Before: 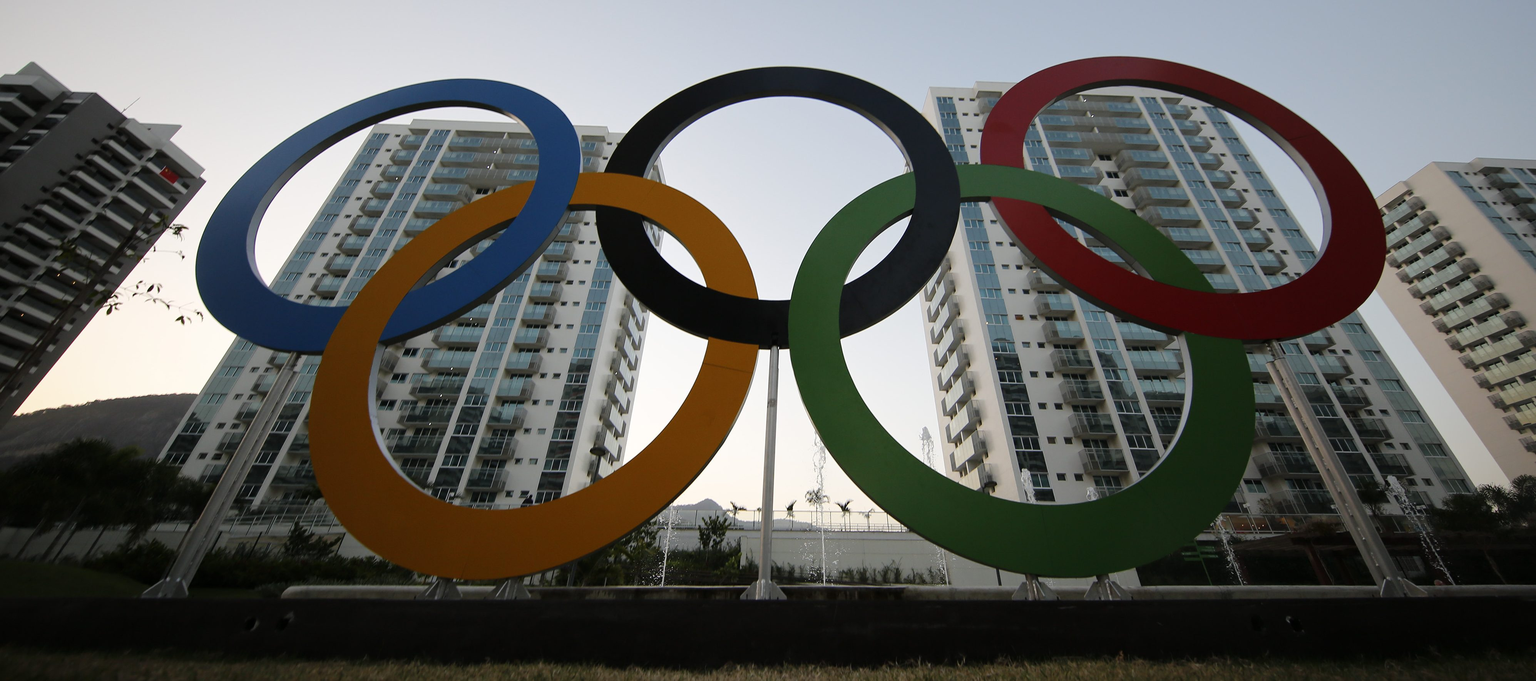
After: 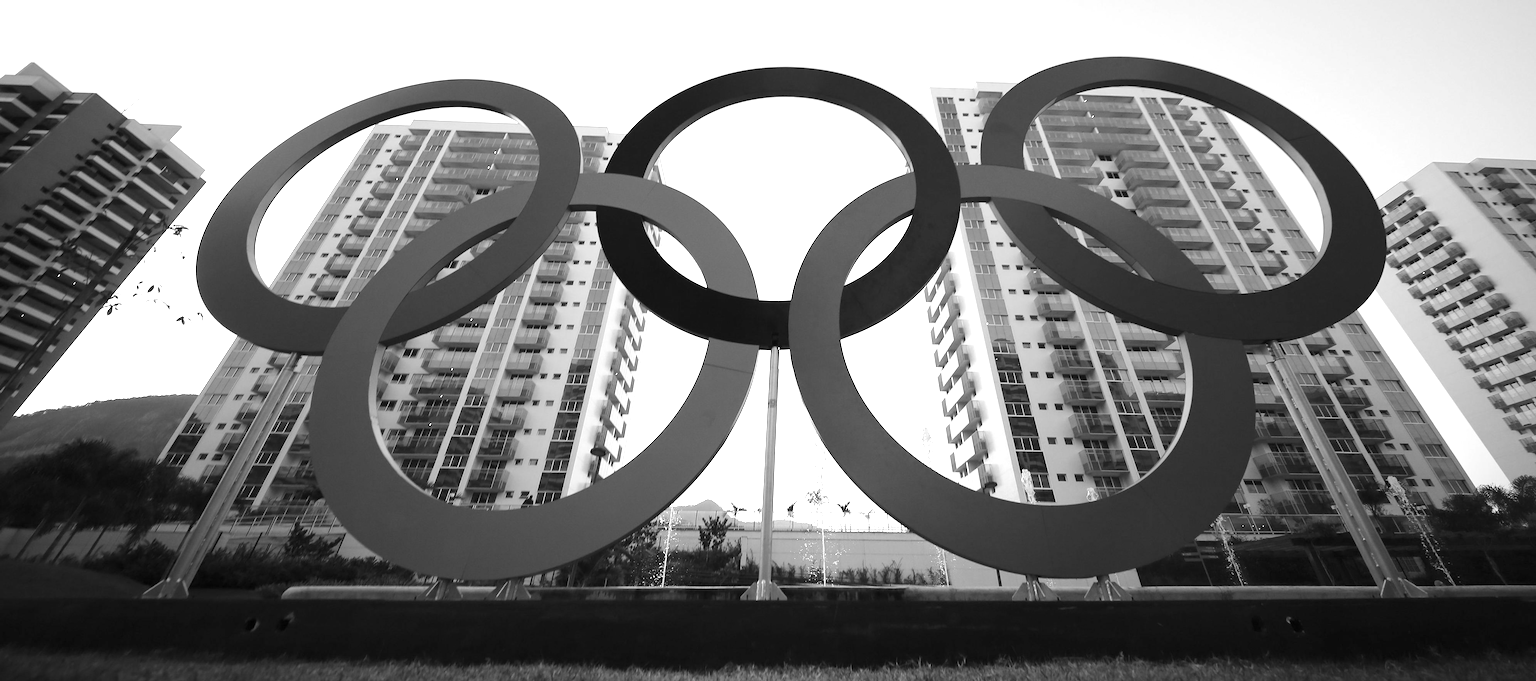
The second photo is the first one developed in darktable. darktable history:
monochrome: on, module defaults
exposure: black level correction 0, exposure 1.1 EV, compensate exposure bias true, compensate highlight preservation false
